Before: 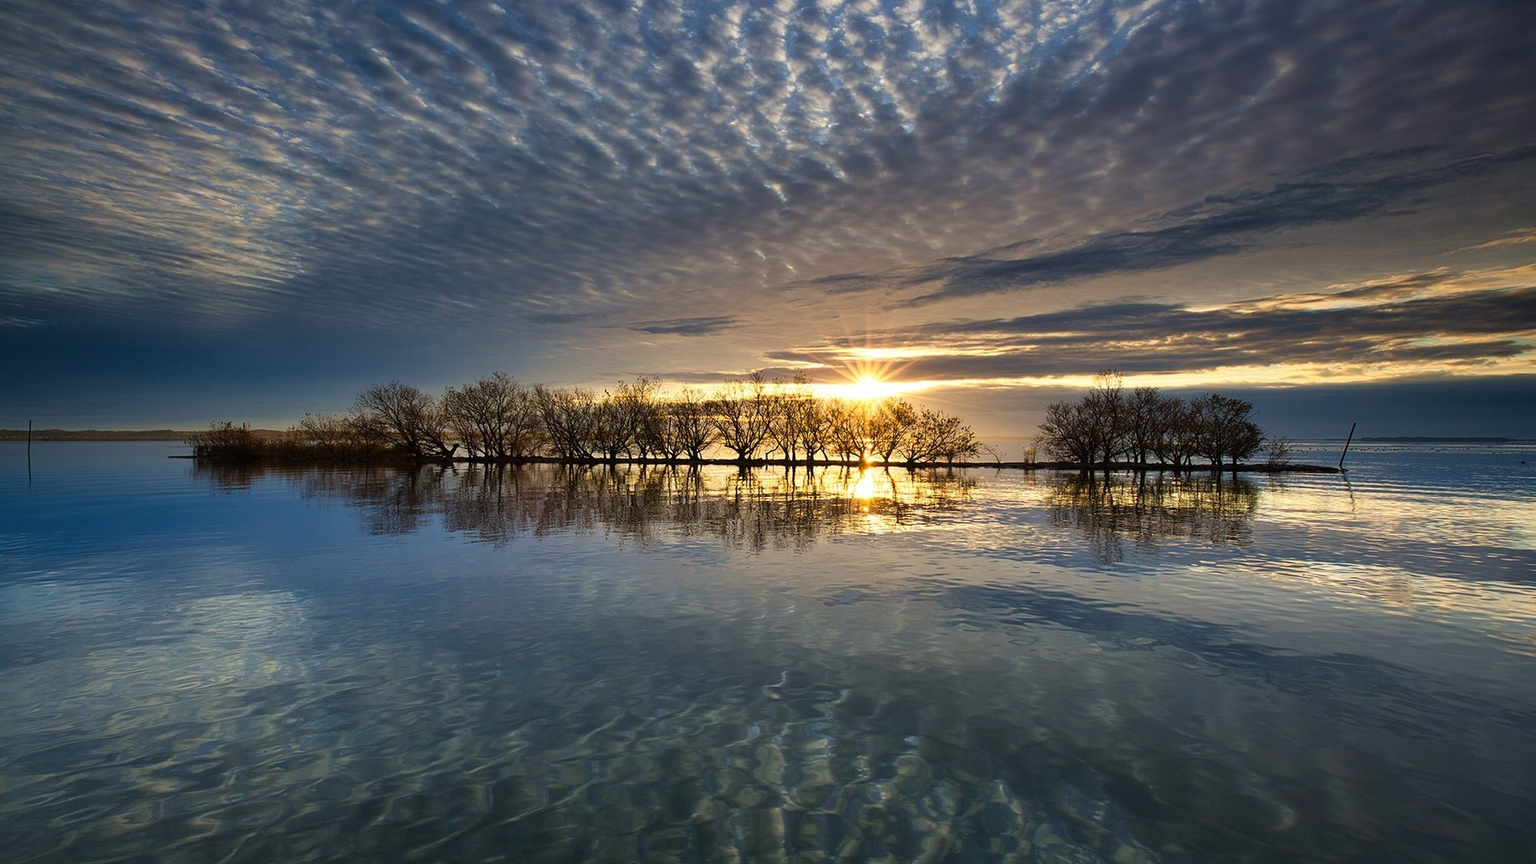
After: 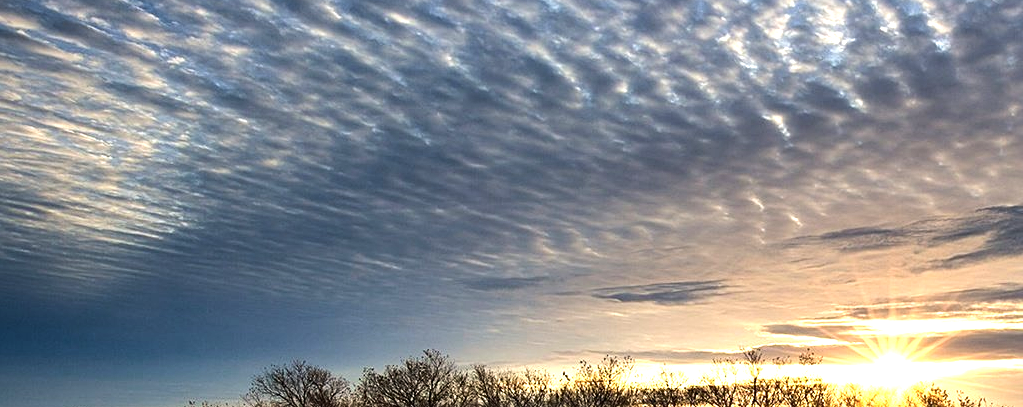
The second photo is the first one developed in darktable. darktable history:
sharpen: amount 0.207
color balance rgb: shadows lift › chroma 2.033%, shadows lift › hue 249.23°, perceptual saturation grading › global saturation -3.568%, perceptual saturation grading › shadows -2.263%
crop: left 10.057%, top 10.738%, right 36.613%, bottom 51.512%
tone equalizer: -8 EV -0.734 EV, -7 EV -0.694 EV, -6 EV -0.566 EV, -5 EV -0.396 EV, -3 EV 0.402 EV, -2 EV 0.6 EV, -1 EV 0.682 EV, +0 EV 0.779 EV, edges refinement/feathering 500, mask exposure compensation -1.57 EV, preserve details no
exposure: exposure 0.584 EV, compensate highlight preservation false
